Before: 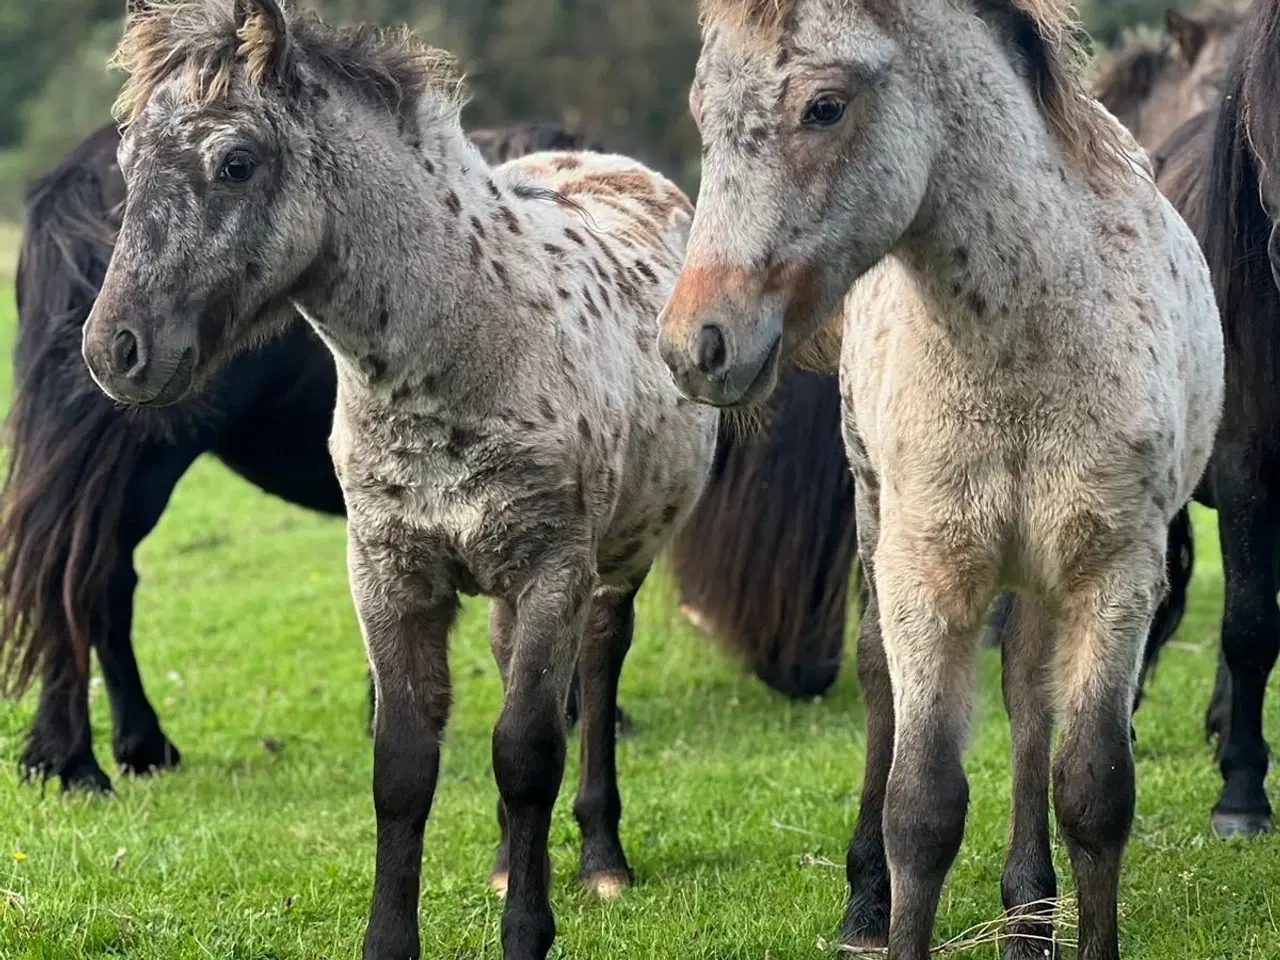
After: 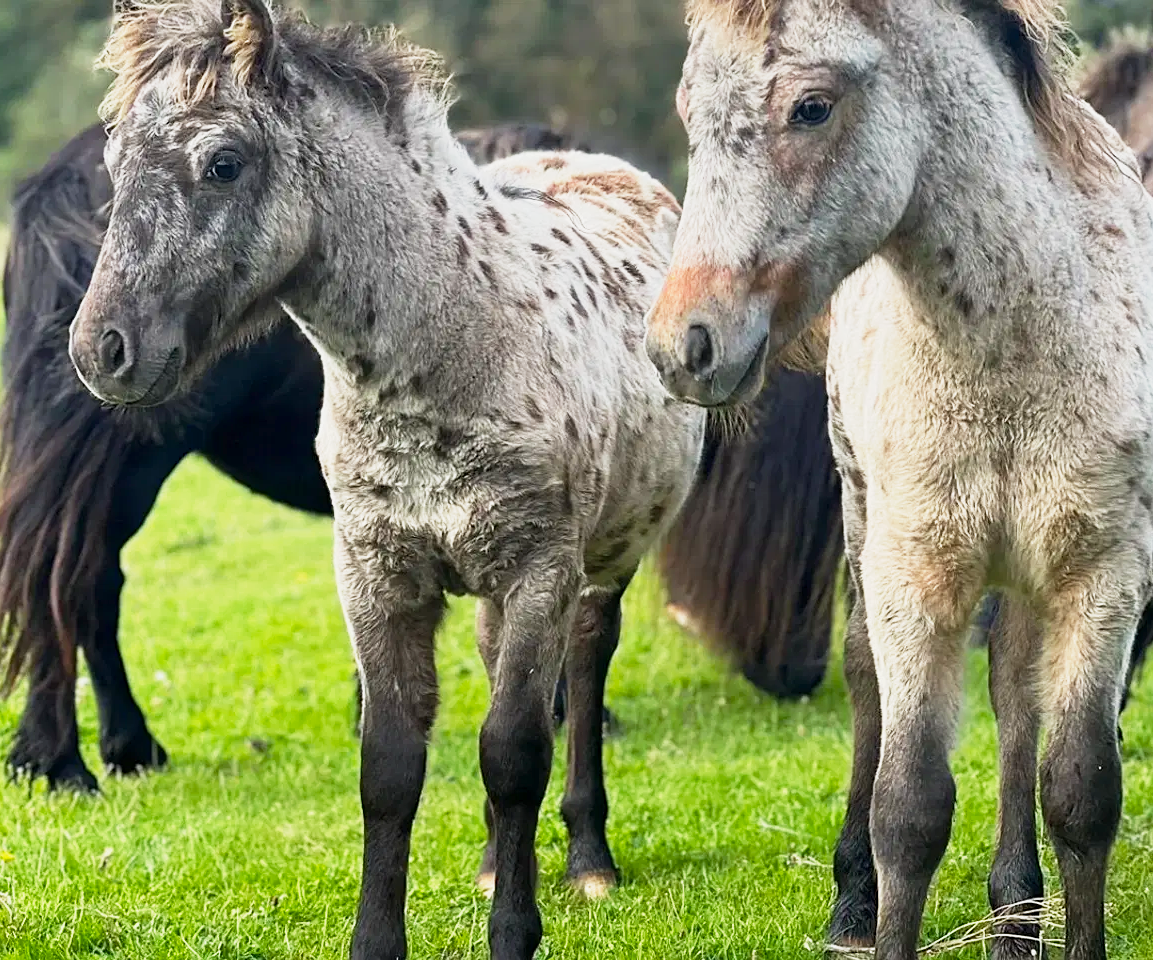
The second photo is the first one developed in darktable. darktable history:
base curve: curves: ch0 [(0, 0) (0.088, 0.125) (0.176, 0.251) (0.354, 0.501) (0.613, 0.749) (1, 0.877)], preserve colors none
color balance rgb: linear chroma grading › global chroma 14.707%, perceptual saturation grading › global saturation 0.224%, perceptual brilliance grading › global brilliance 2.567%
contrast equalizer: y [[0.5 ×6], [0.5 ×6], [0.5 ×6], [0 ×6], [0, 0, 0, 0.581, 0.011, 0]], mix -0.984
crop and rotate: left 1.034%, right 8.868%
sharpen: amount 0.201
